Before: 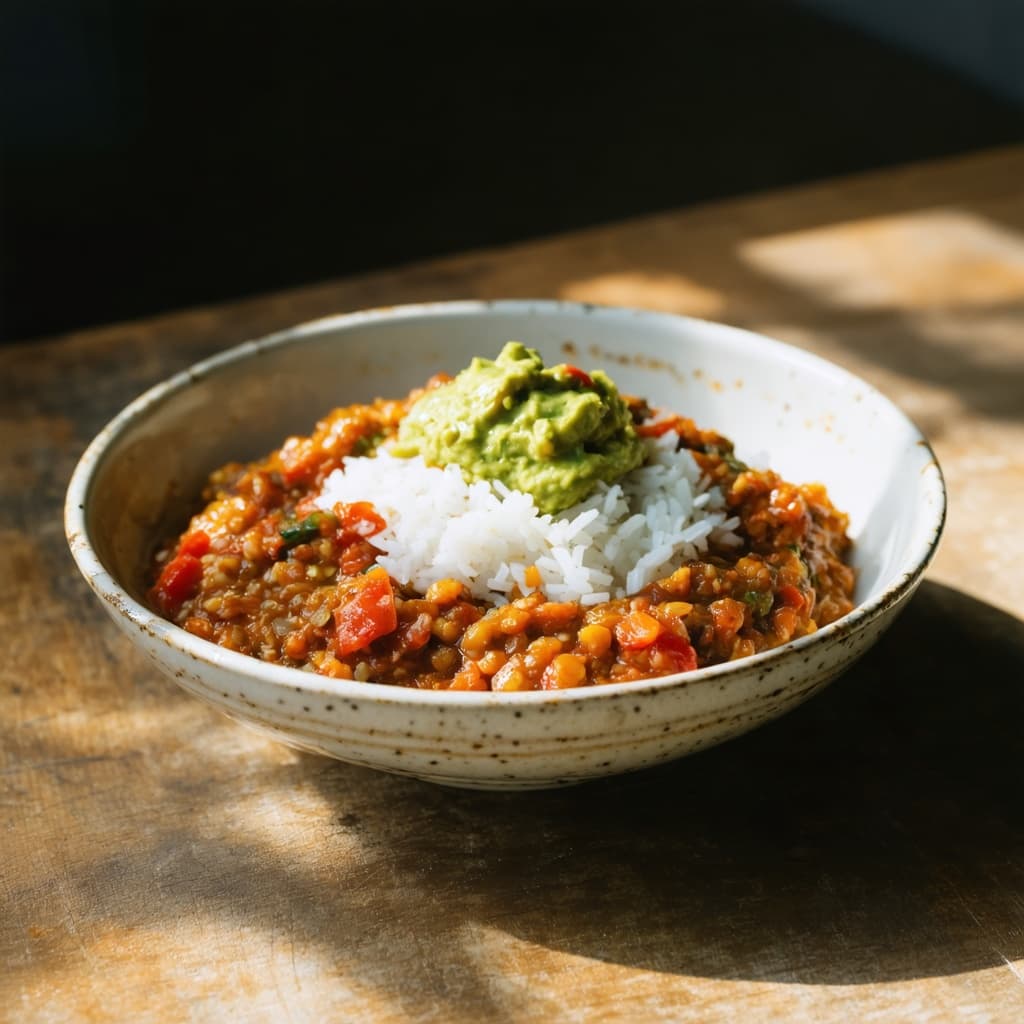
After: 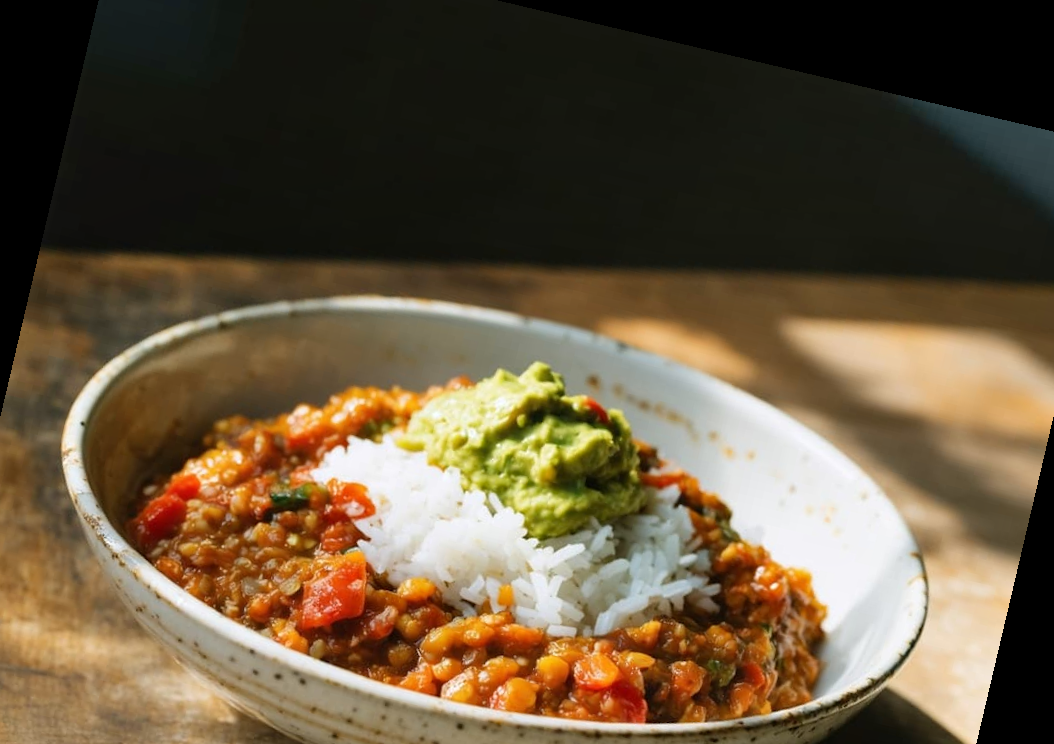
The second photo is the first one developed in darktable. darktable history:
rotate and perspective: rotation 13.27°, automatic cropping off
crop and rotate: left 9.345%, top 7.22%, right 4.982%, bottom 32.331%
shadows and highlights: low approximation 0.01, soften with gaussian
